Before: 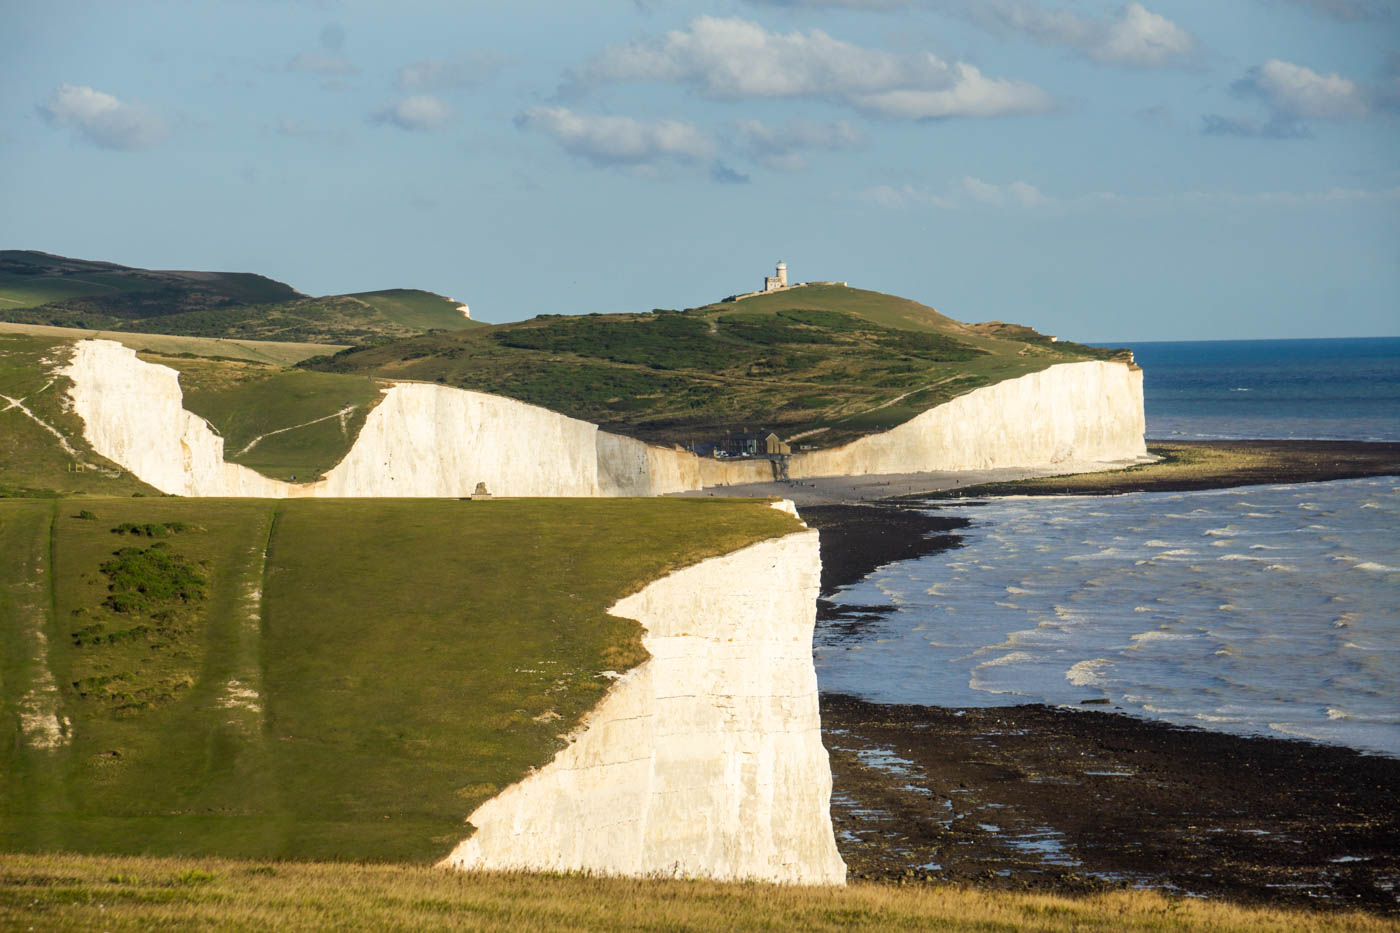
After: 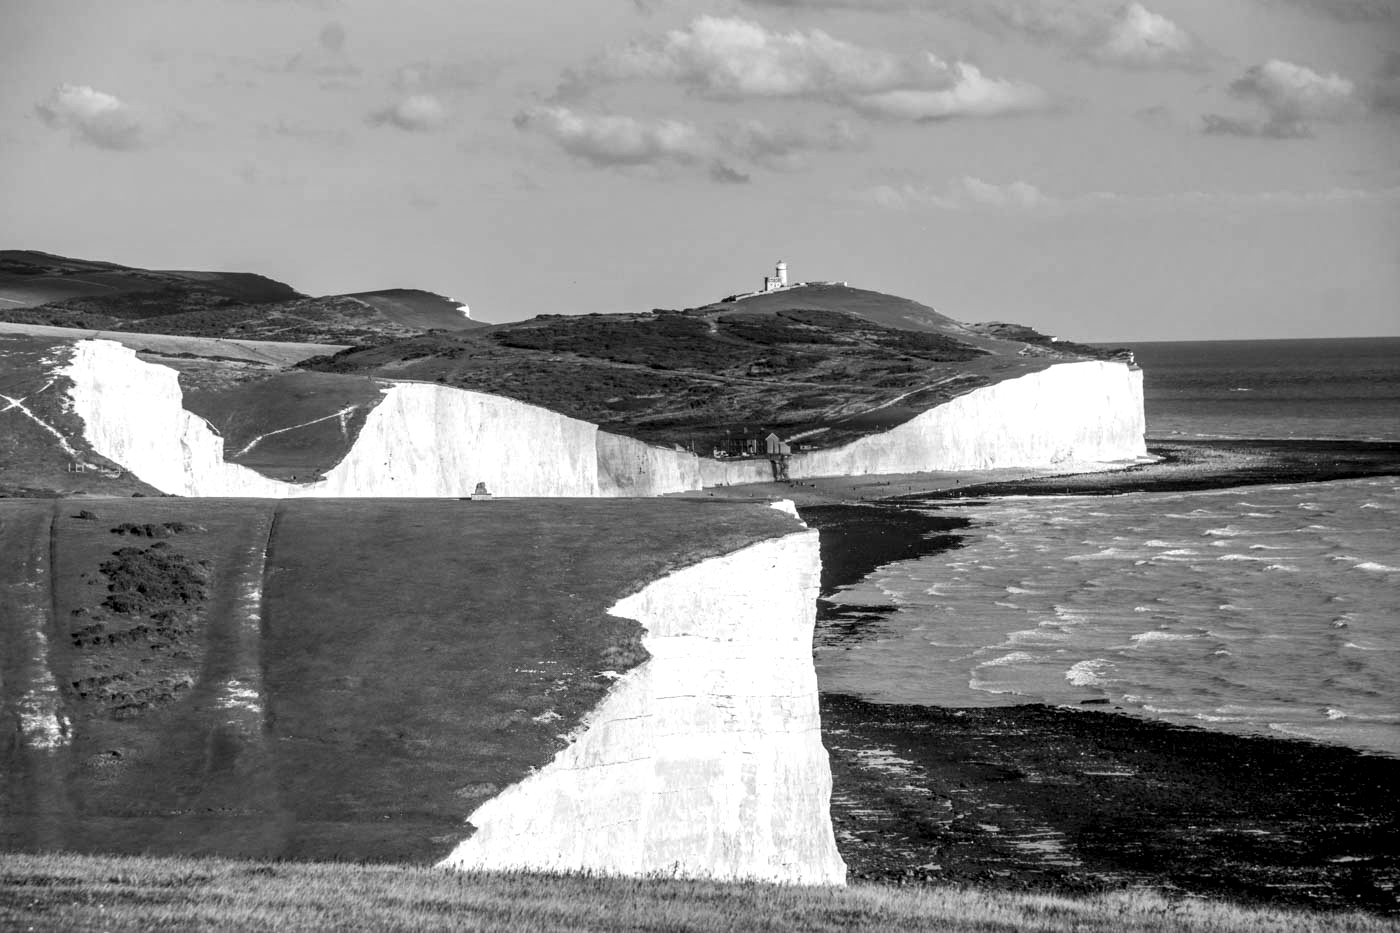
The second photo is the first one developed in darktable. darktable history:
monochrome: on, module defaults
local contrast: detail 160%
